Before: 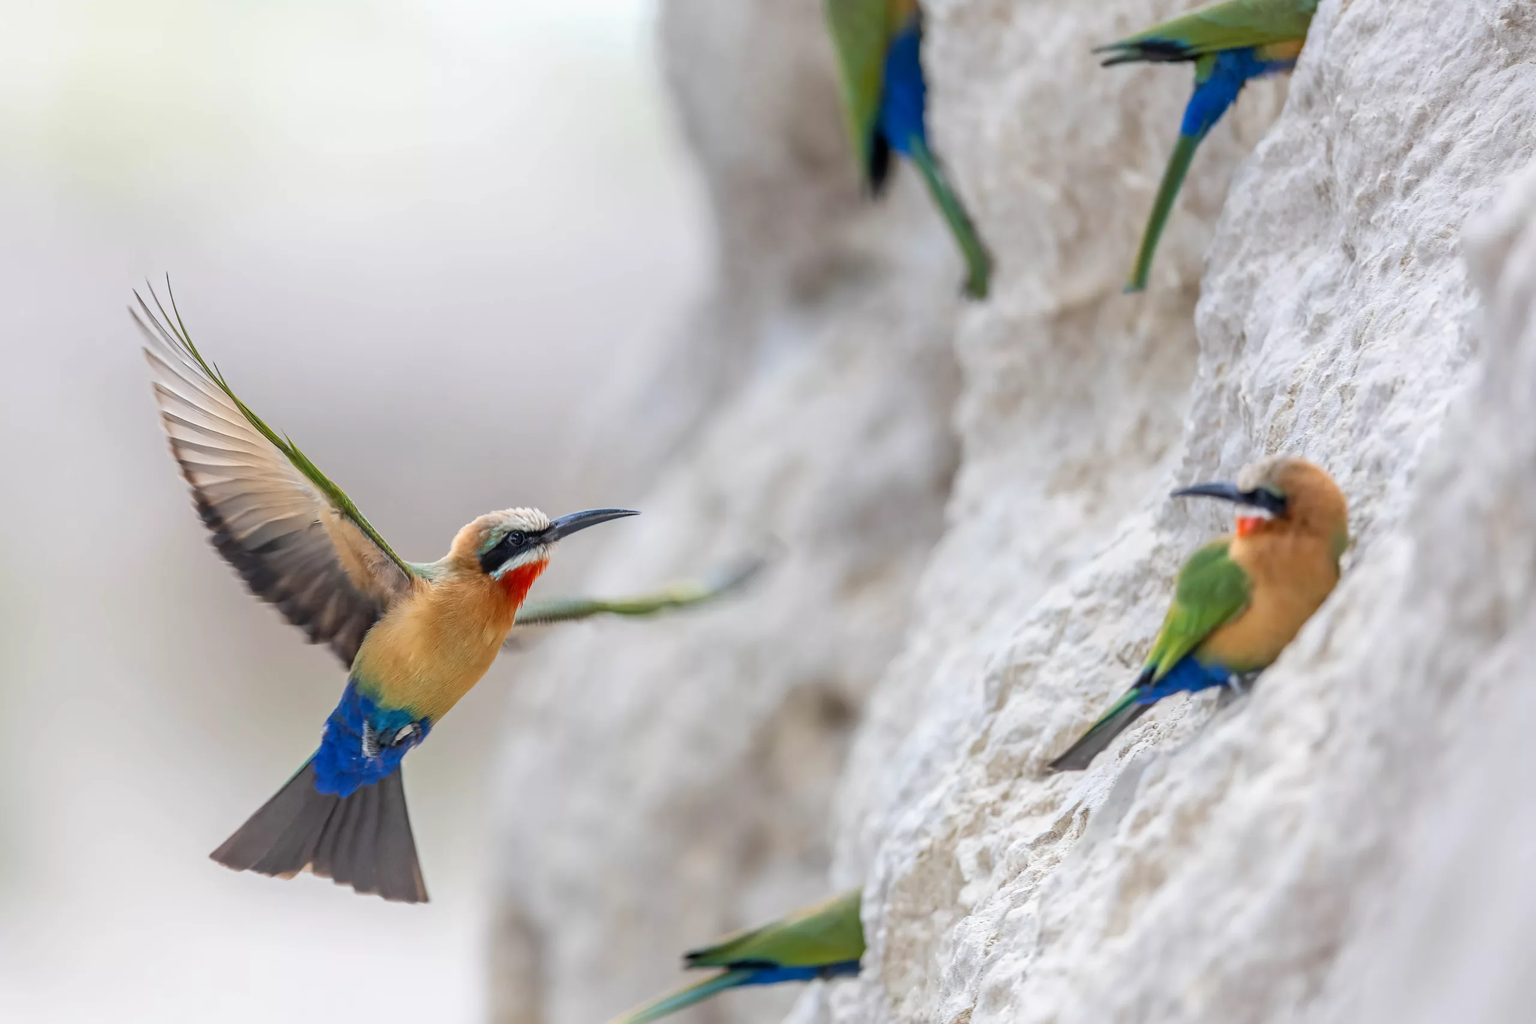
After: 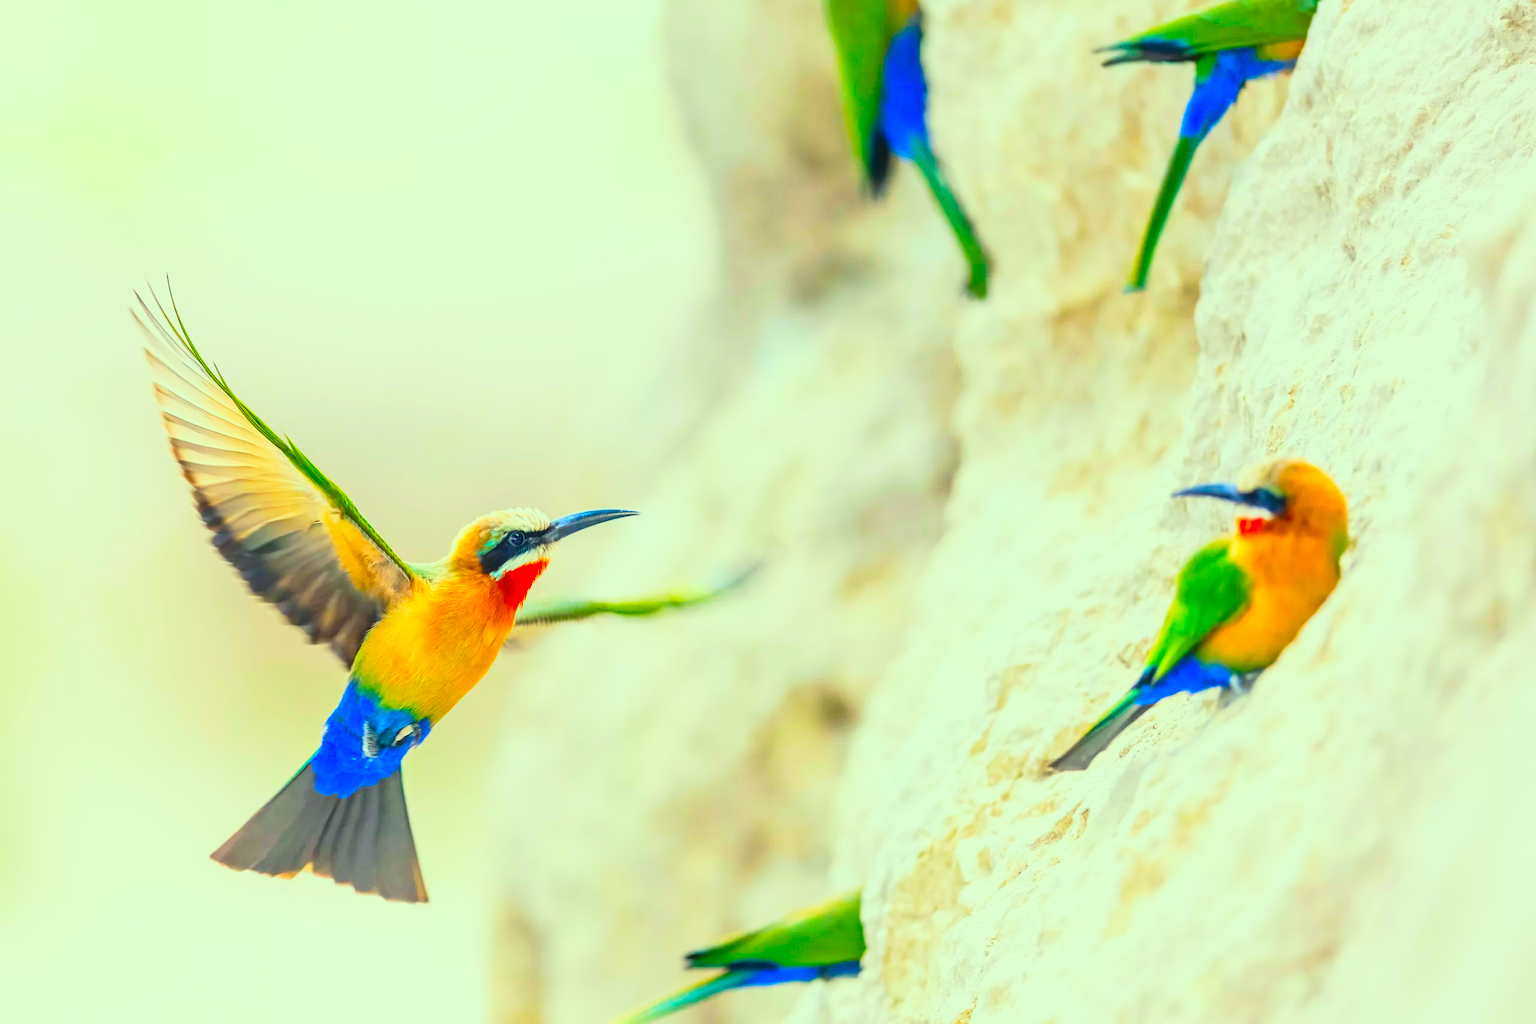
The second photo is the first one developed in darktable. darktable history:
base curve: curves: ch0 [(0, 0) (0.088, 0.125) (0.176, 0.251) (0.354, 0.501) (0.613, 0.749) (1, 0.877)], preserve colors none
contrast brightness saturation: contrast 0.2, brightness 0.16, saturation 0.22
color correction: highlights a* -10.77, highlights b* 9.8, saturation 1.72
color balance rgb: shadows lift › chroma 2%, shadows lift › hue 219.6°, power › hue 313.2°, highlights gain › chroma 3%, highlights gain › hue 75.6°, global offset › luminance 0.5%, perceptual saturation grading › global saturation 15.33%, perceptual saturation grading › highlights -19.33%, perceptual saturation grading › shadows 20%, global vibrance 20%
